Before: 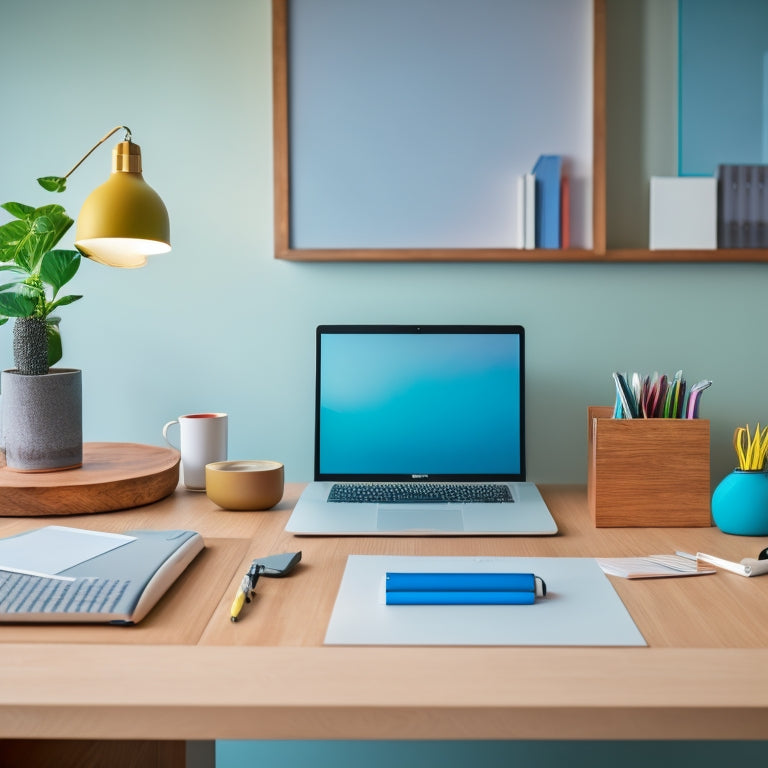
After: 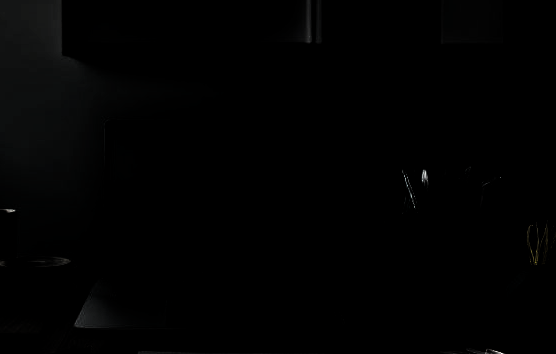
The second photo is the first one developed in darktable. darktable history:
crop and rotate: left 27.513%, top 26.619%, bottom 27.268%
levels: black 3.74%, levels [0.721, 0.937, 0.997]
